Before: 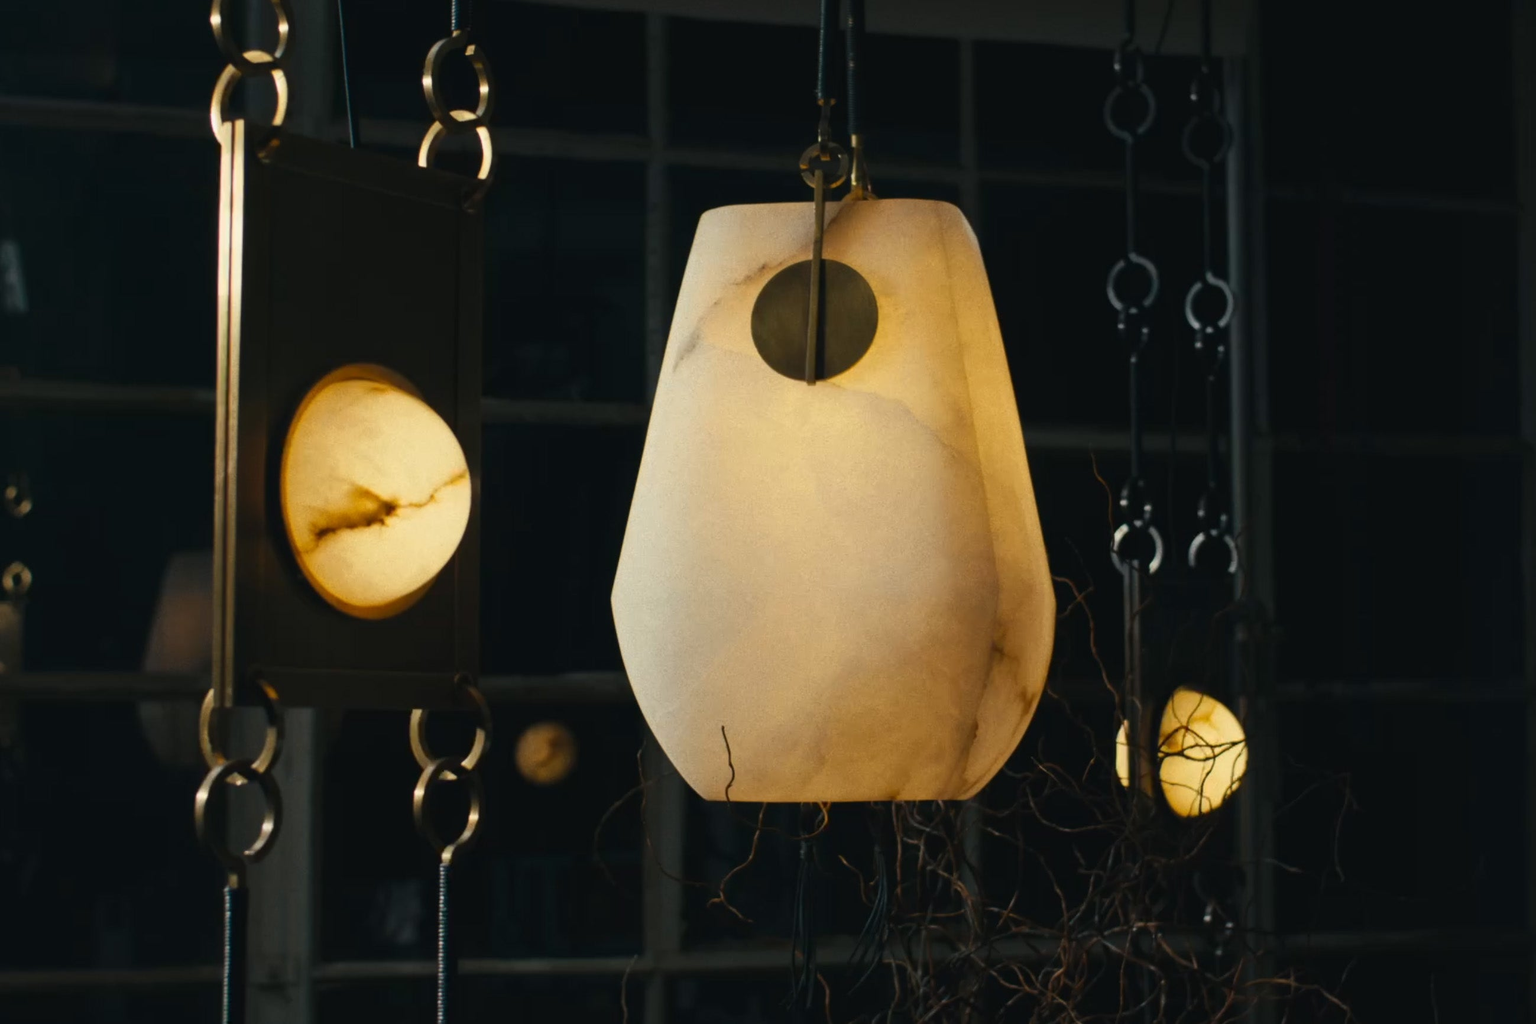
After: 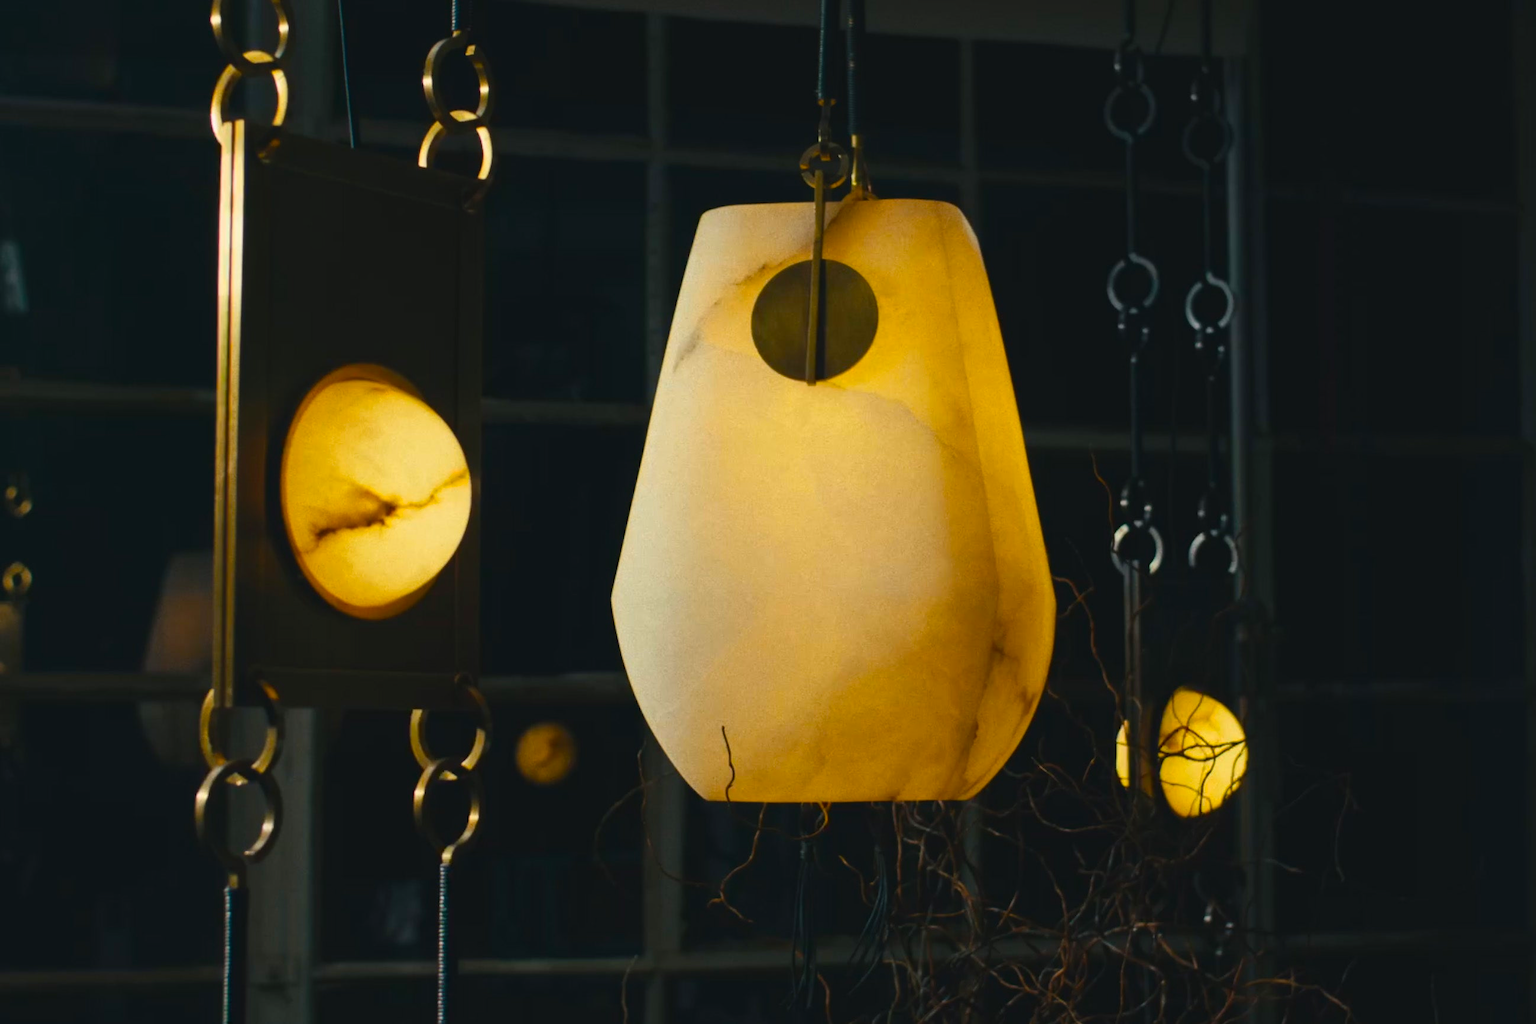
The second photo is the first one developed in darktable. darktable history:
color balance rgb: global offset › luminance 0.236%, perceptual saturation grading › global saturation 33.422%, global vibrance 28.486%
